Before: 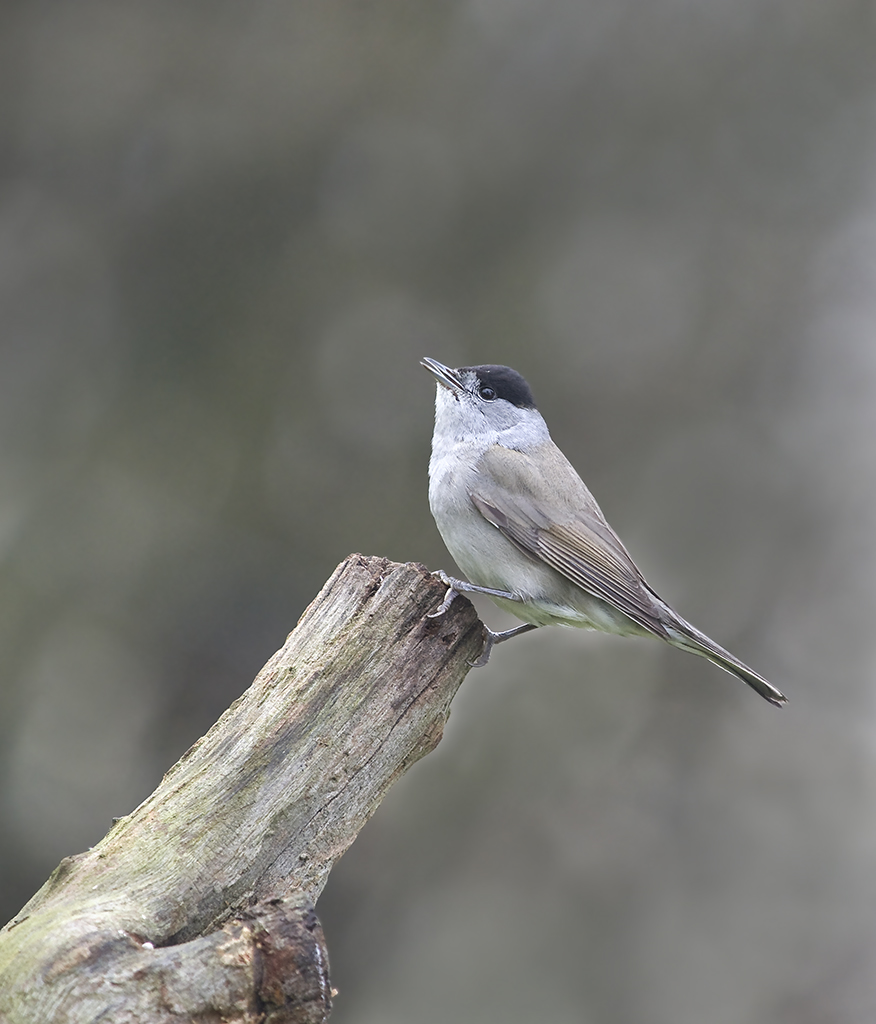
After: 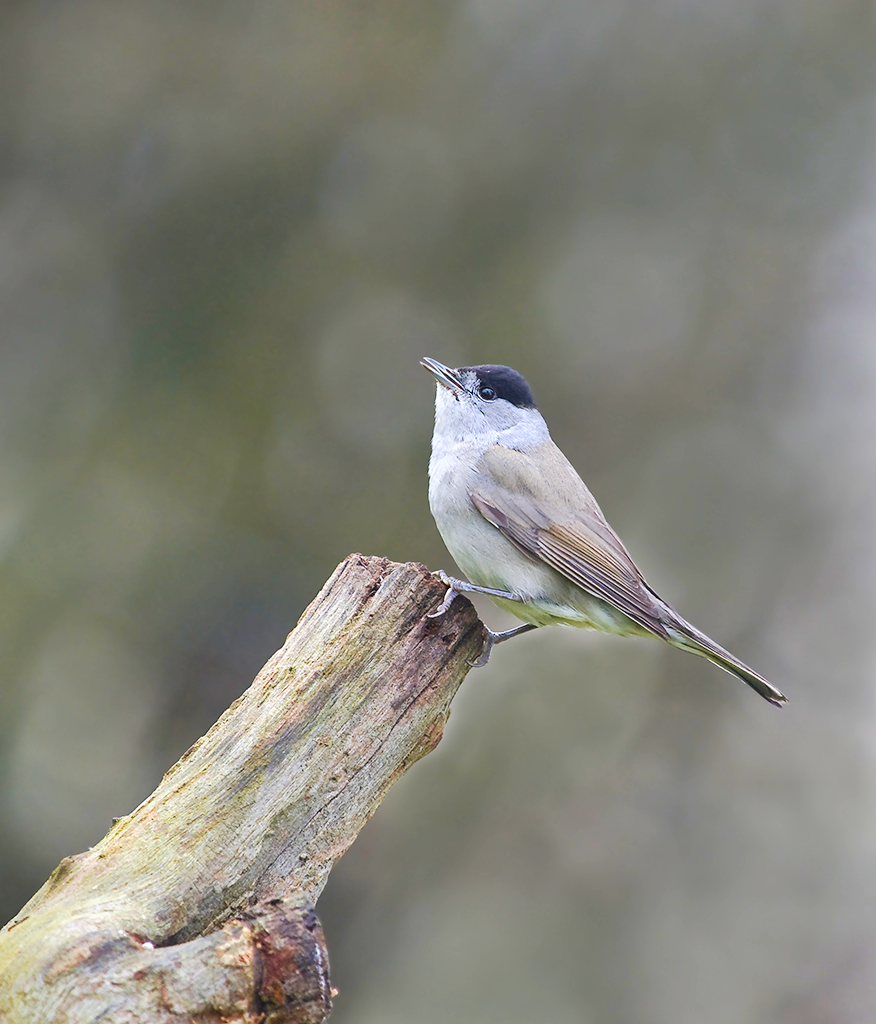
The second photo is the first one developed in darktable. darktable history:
color zones: curves: ch1 [(0.24, 0.634) (0.75, 0.5)]; ch2 [(0.253, 0.437) (0.745, 0.491)]
color balance rgb: perceptual saturation grading › global saturation 24.916%, global vibrance 20%
tone curve: curves: ch0 [(0, 0.018) (0.061, 0.041) (0.205, 0.191) (0.289, 0.292) (0.39, 0.424) (0.493, 0.551) (0.666, 0.743) (0.795, 0.841) (1, 0.998)]; ch1 [(0, 0) (0.385, 0.343) (0.439, 0.415) (0.494, 0.498) (0.501, 0.501) (0.51, 0.496) (0.548, 0.554) (0.586, 0.61) (0.684, 0.658) (0.783, 0.804) (1, 1)]; ch2 [(0, 0) (0.304, 0.31) (0.403, 0.399) (0.441, 0.428) (0.47, 0.469) (0.498, 0.496) (0.524, 0.538) (0.566, 0.588) (0.648, 0.665) (0.697, 0.699) (1, 1)], preserve colors none
